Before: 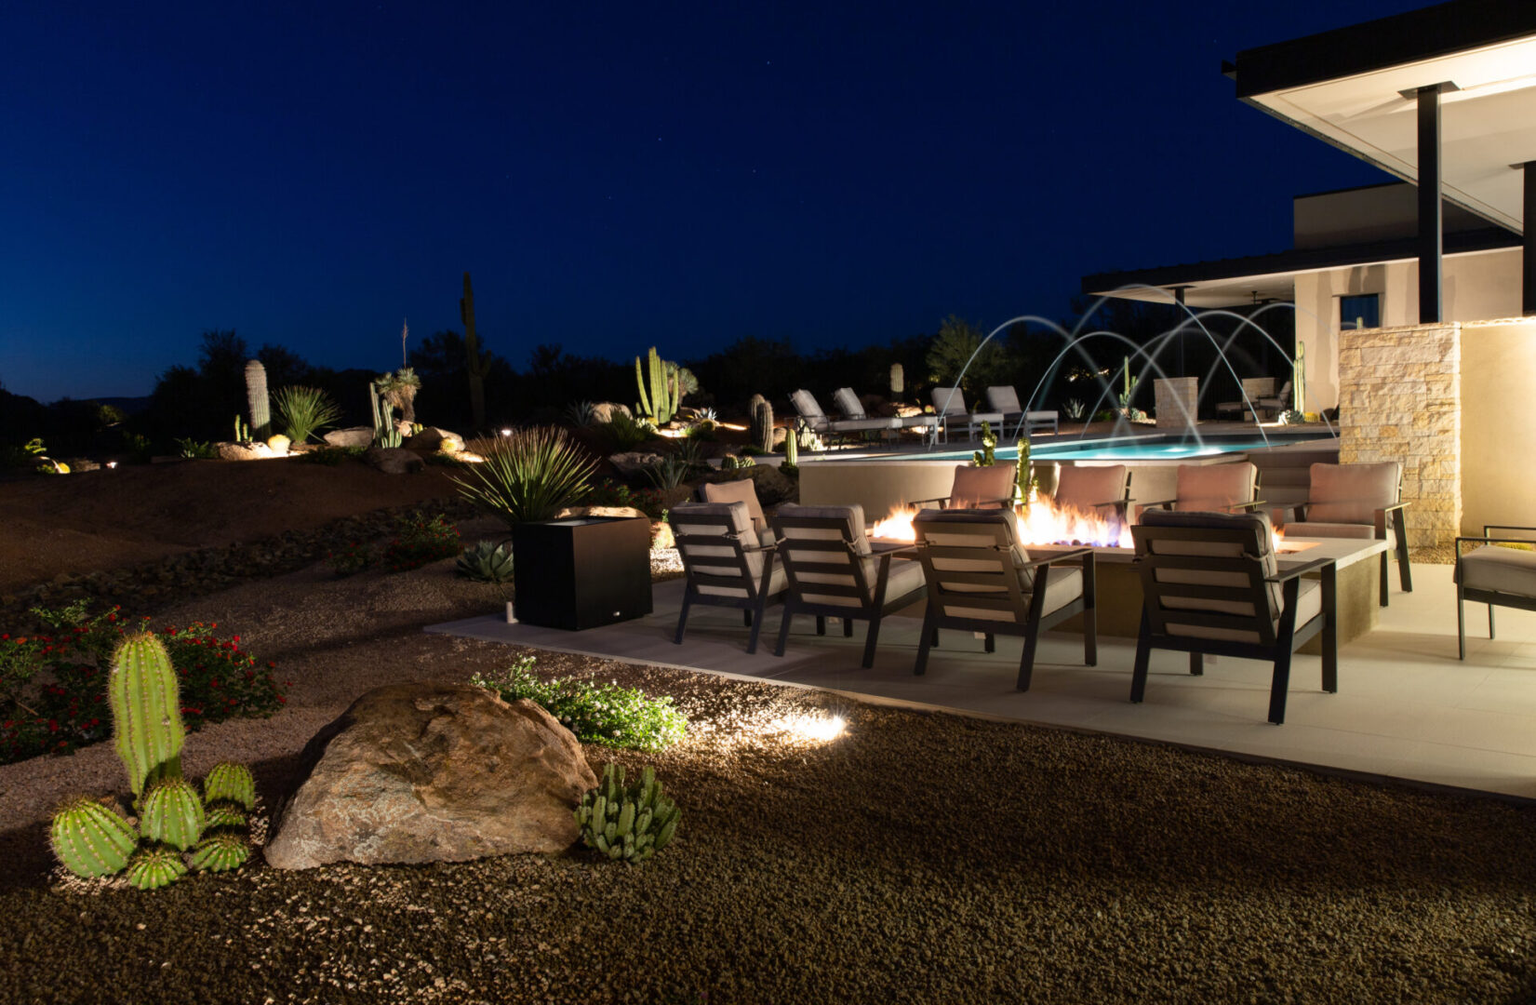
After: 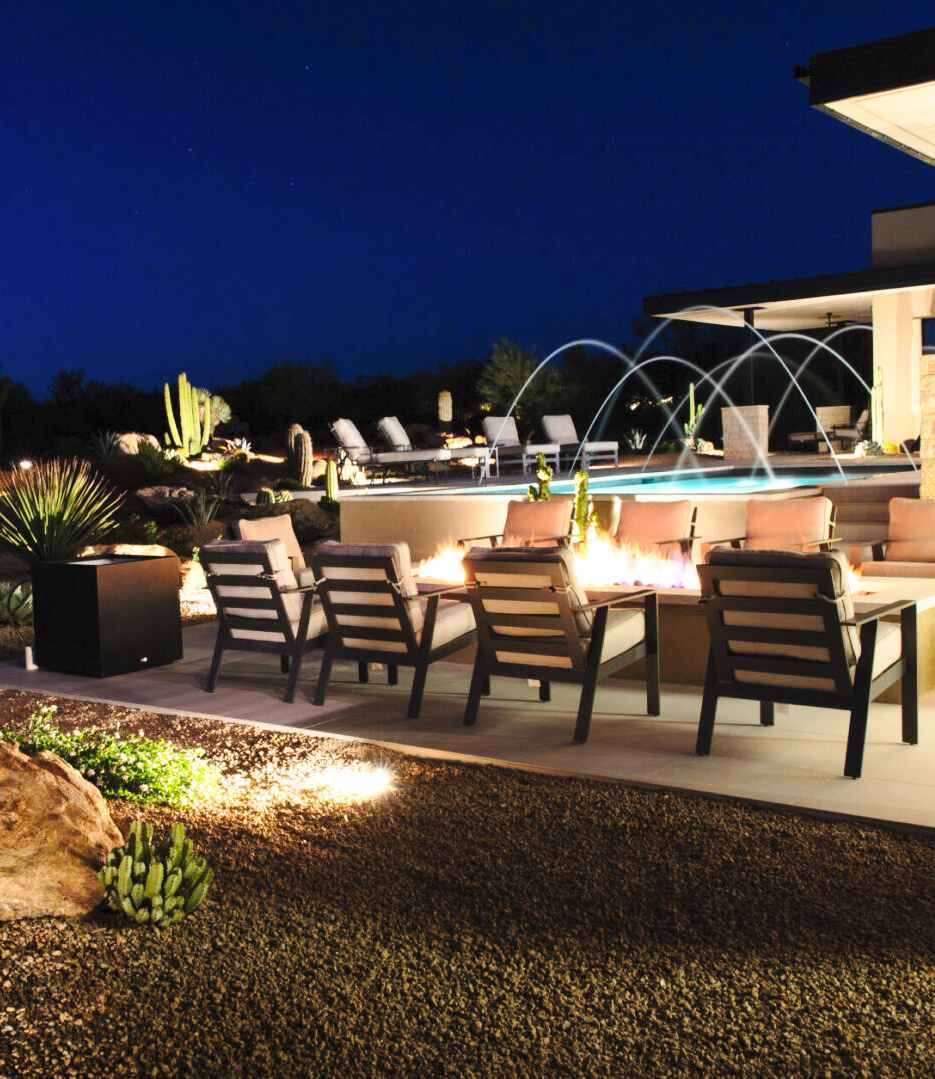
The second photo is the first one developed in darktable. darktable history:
color correction: saturation 1.1
base curve: curves: ch0 [(0, 0) (0.028, 0.03) (0.121, 0.232) (0.46, 0.748) (0.859, 0.968) (1, 1)], preserve colors none
crop: left 31.458%, top 0%, right 11.876%
contrast brightness saturation: contrast 0.14, brightness 0.21
